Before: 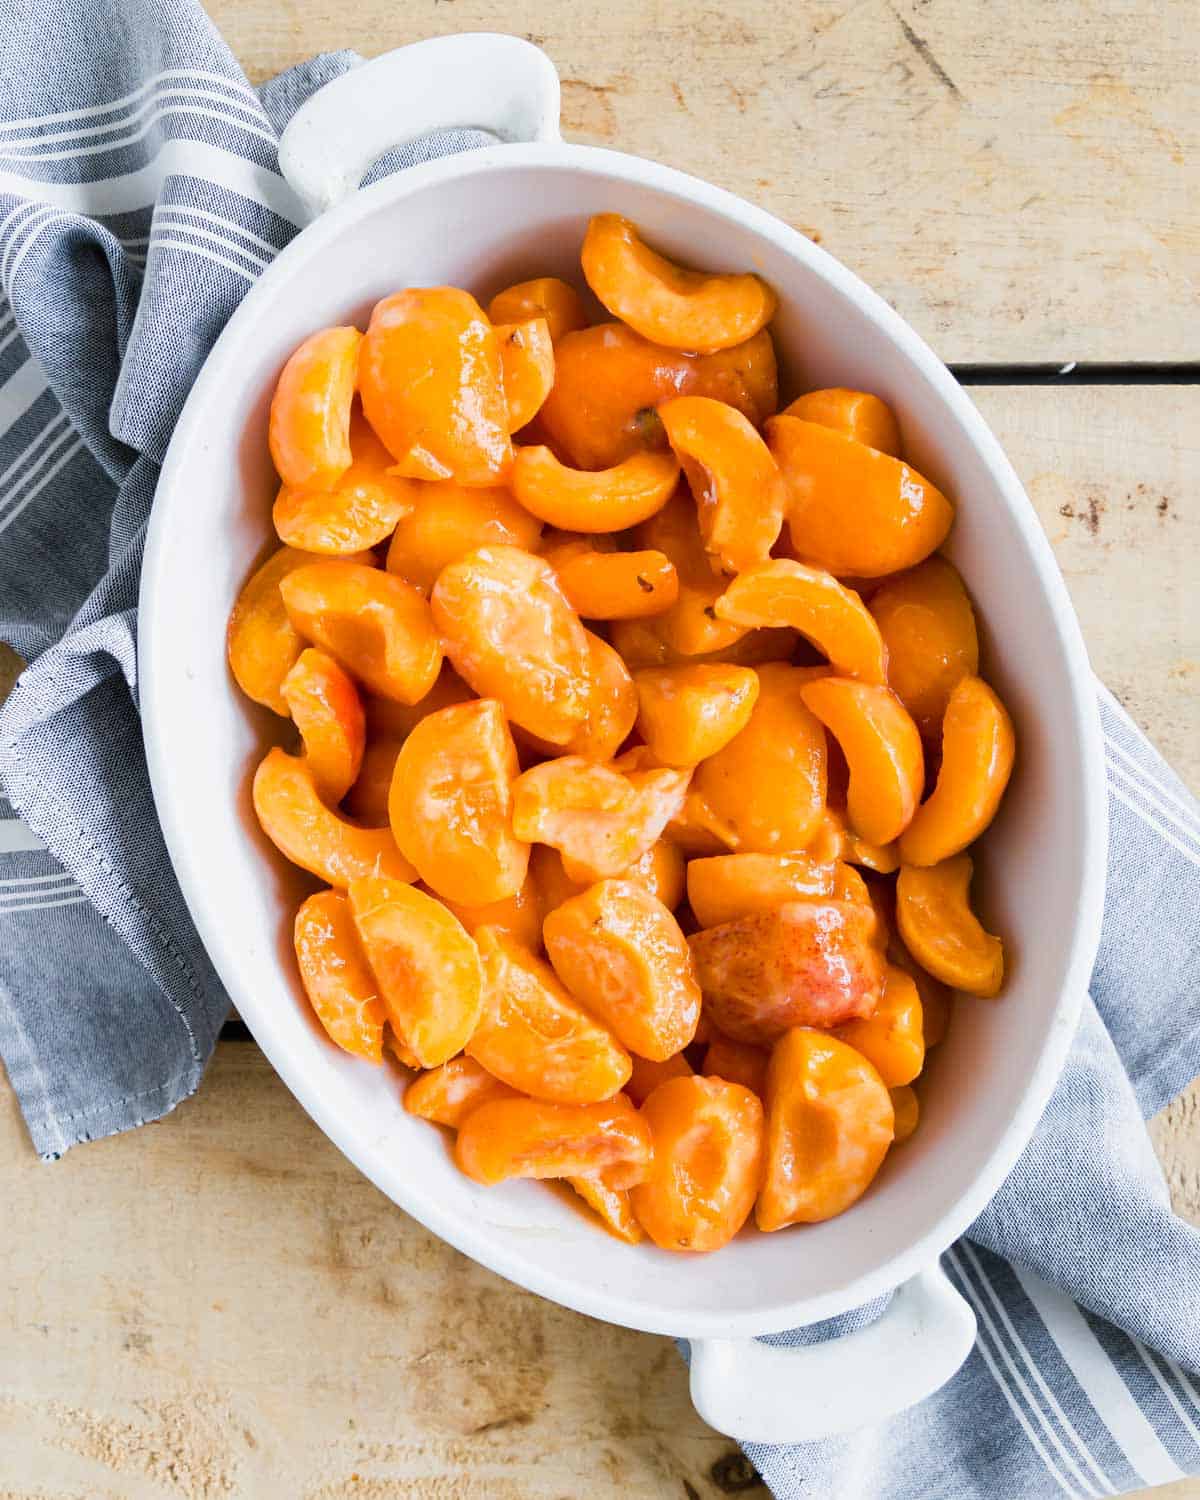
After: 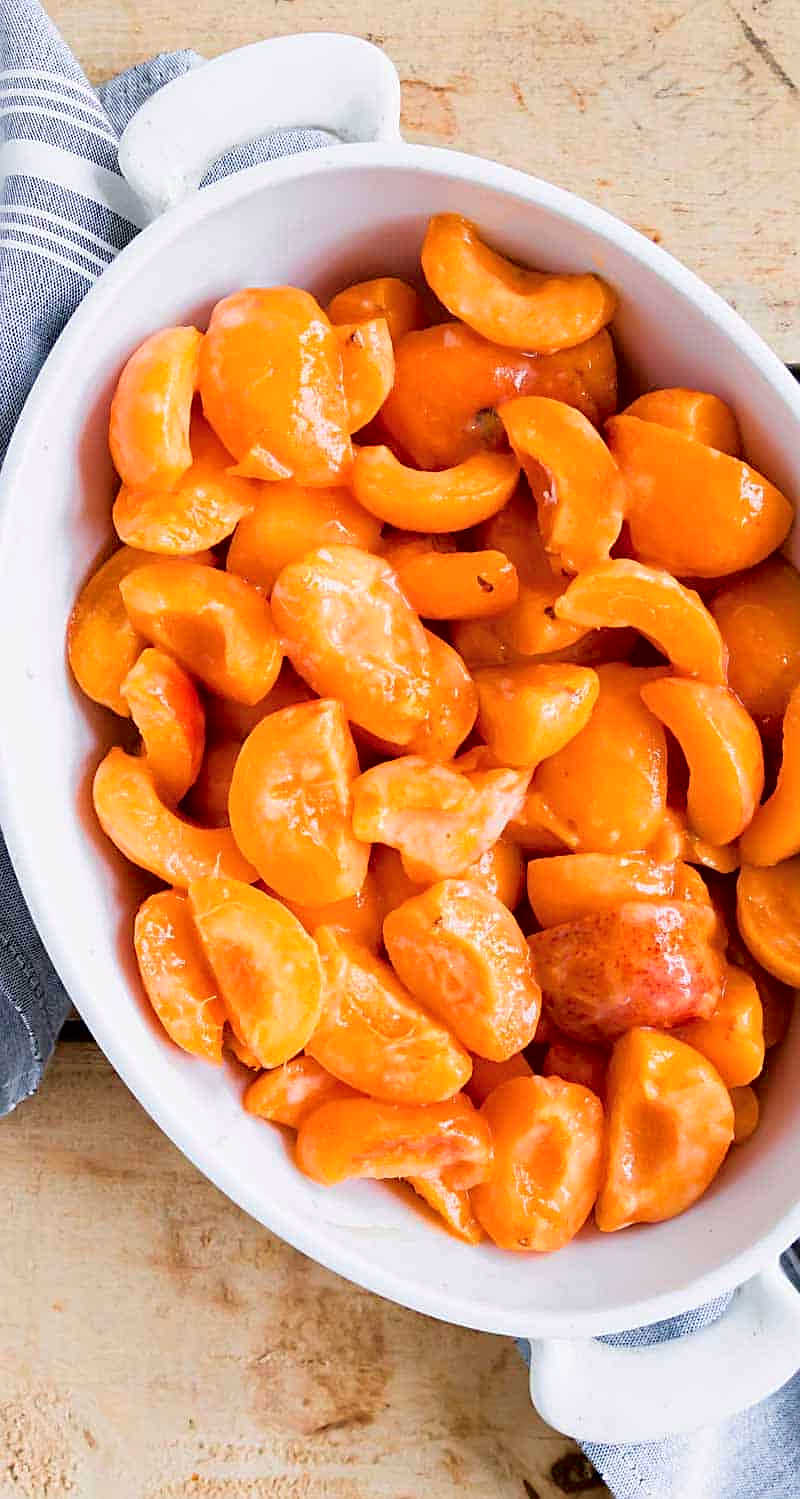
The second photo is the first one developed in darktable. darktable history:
crop and rotate: left 13.388%, right 19.907%
sharpen: on, module defaults
tone curve: curves: ch0 [(0, 0) (0.126, 0.061) (0.362, 0.382) (0.498, 0.498) (0.706, 0.712) (1, 1)]; ch1 [(0, 0) (0.5, 0.505) (0.55, 0.578) (1, 1)]; ch2 [(0, 0) (0.44, 0.424) (0.489, 0.483) (0.537, 0.538) (1, 1)], color space Lab, independent channels, preserve colors none
